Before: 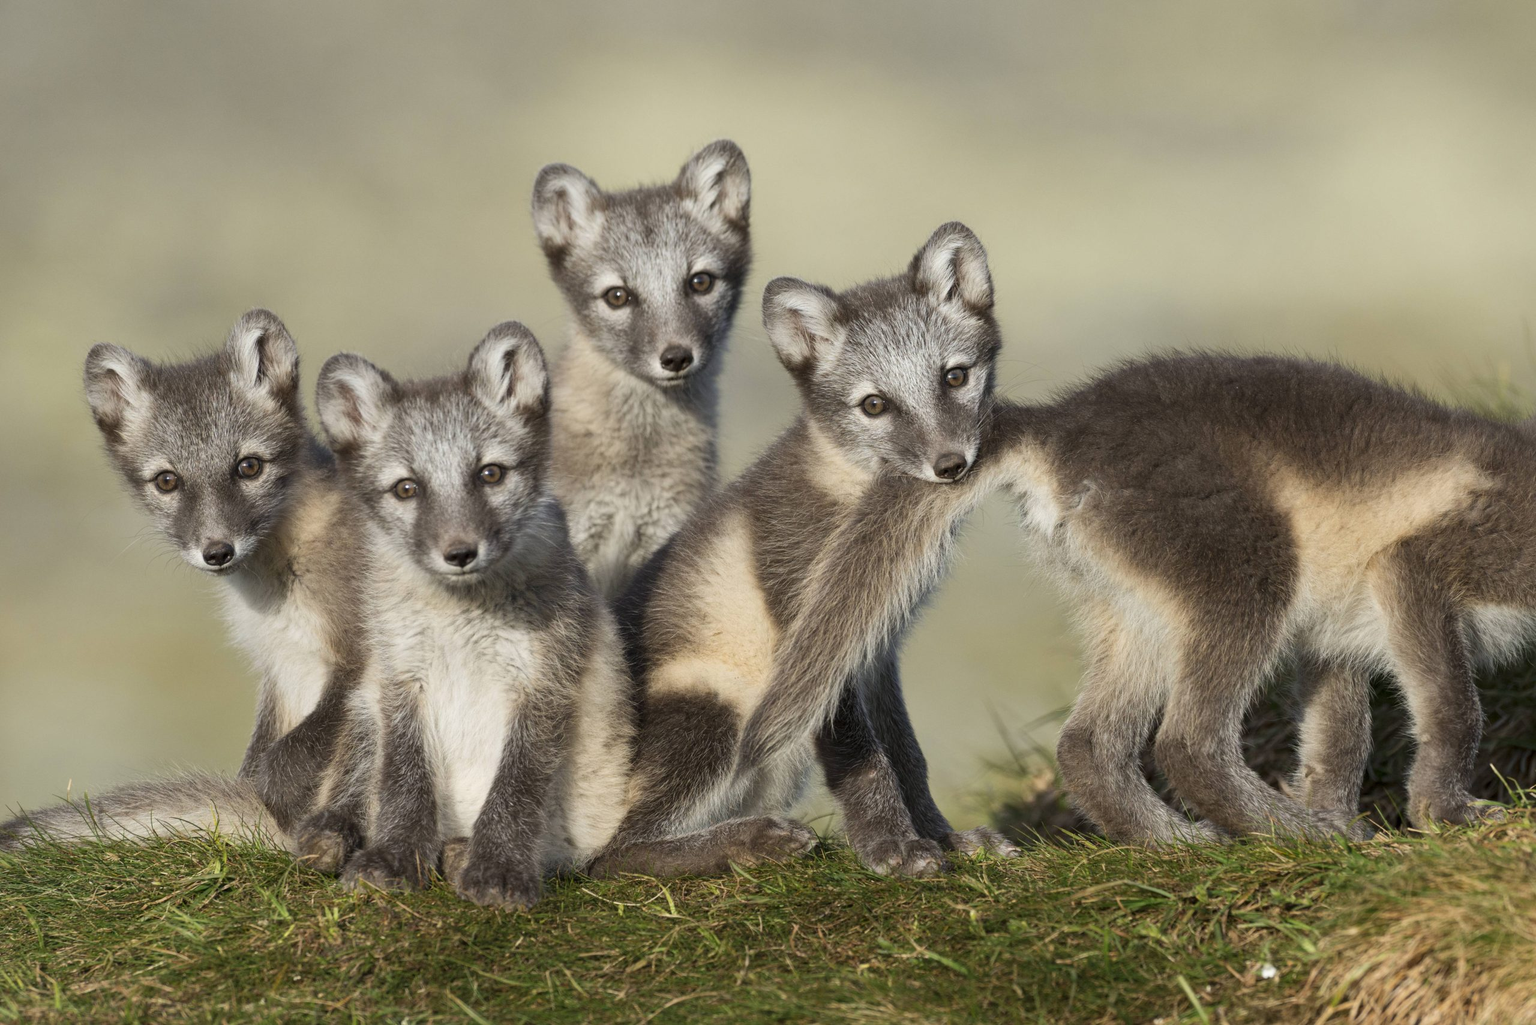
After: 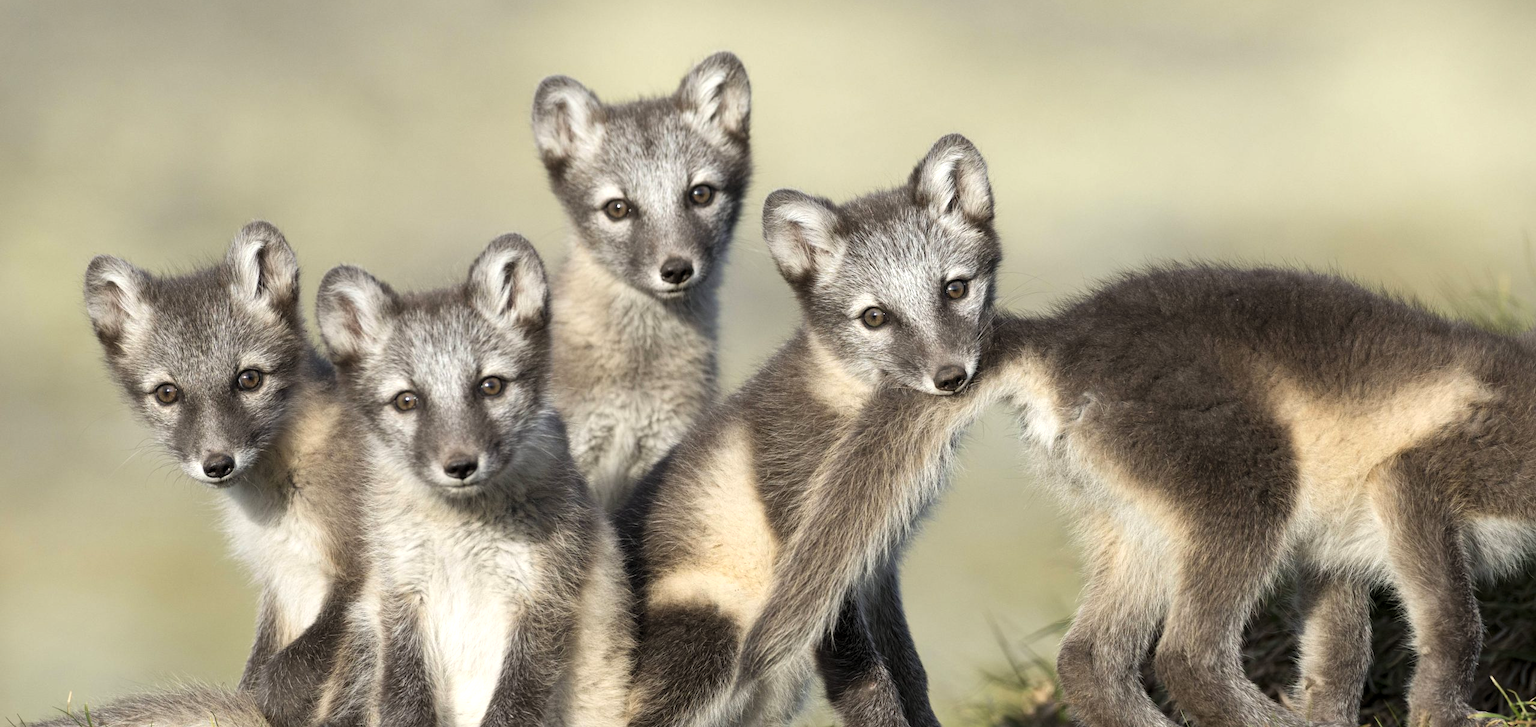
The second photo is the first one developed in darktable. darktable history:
tone equalizer: -8 EV -0.415 EV, -7 EV -0.406 EV, -6 EV -0.316 EV, -5 EV -0.236 EV, -3 EV 0.196 EV, -2 EV 0.332 EV, -1 EV 0.407 EV, +0 EV 0.415 EV
crop and rotate: top 8.613%, bottom 20.399%
levels: levels [0.026, 0.507, 0.987]
